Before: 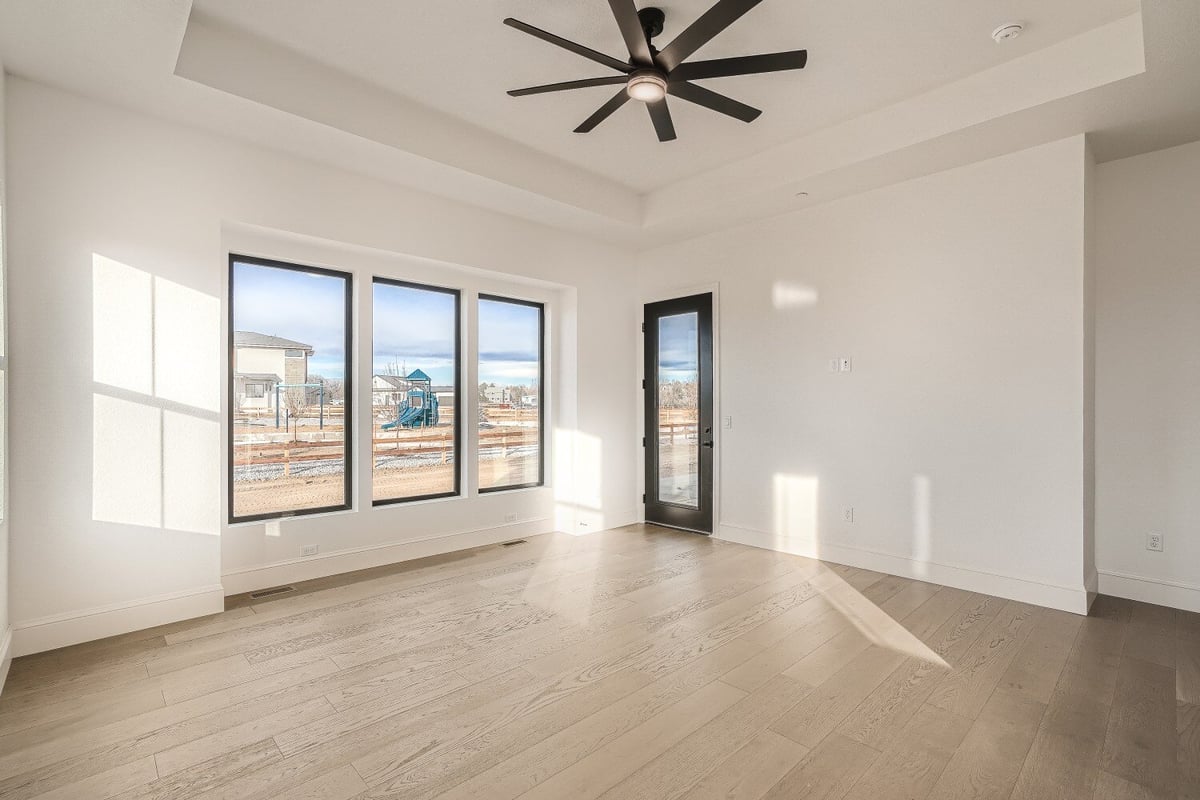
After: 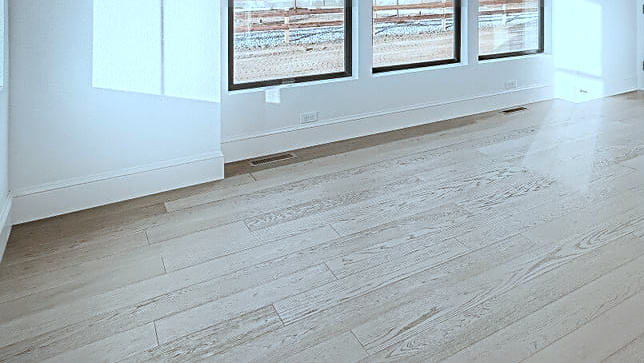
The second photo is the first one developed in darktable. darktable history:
crop and rotate: top 54.362%, right 46.257%, bottom 0.186%
color correction: highlights a* -9.61, highlights b* -21.22
sharpen: radius 2.532, amount 0.621
